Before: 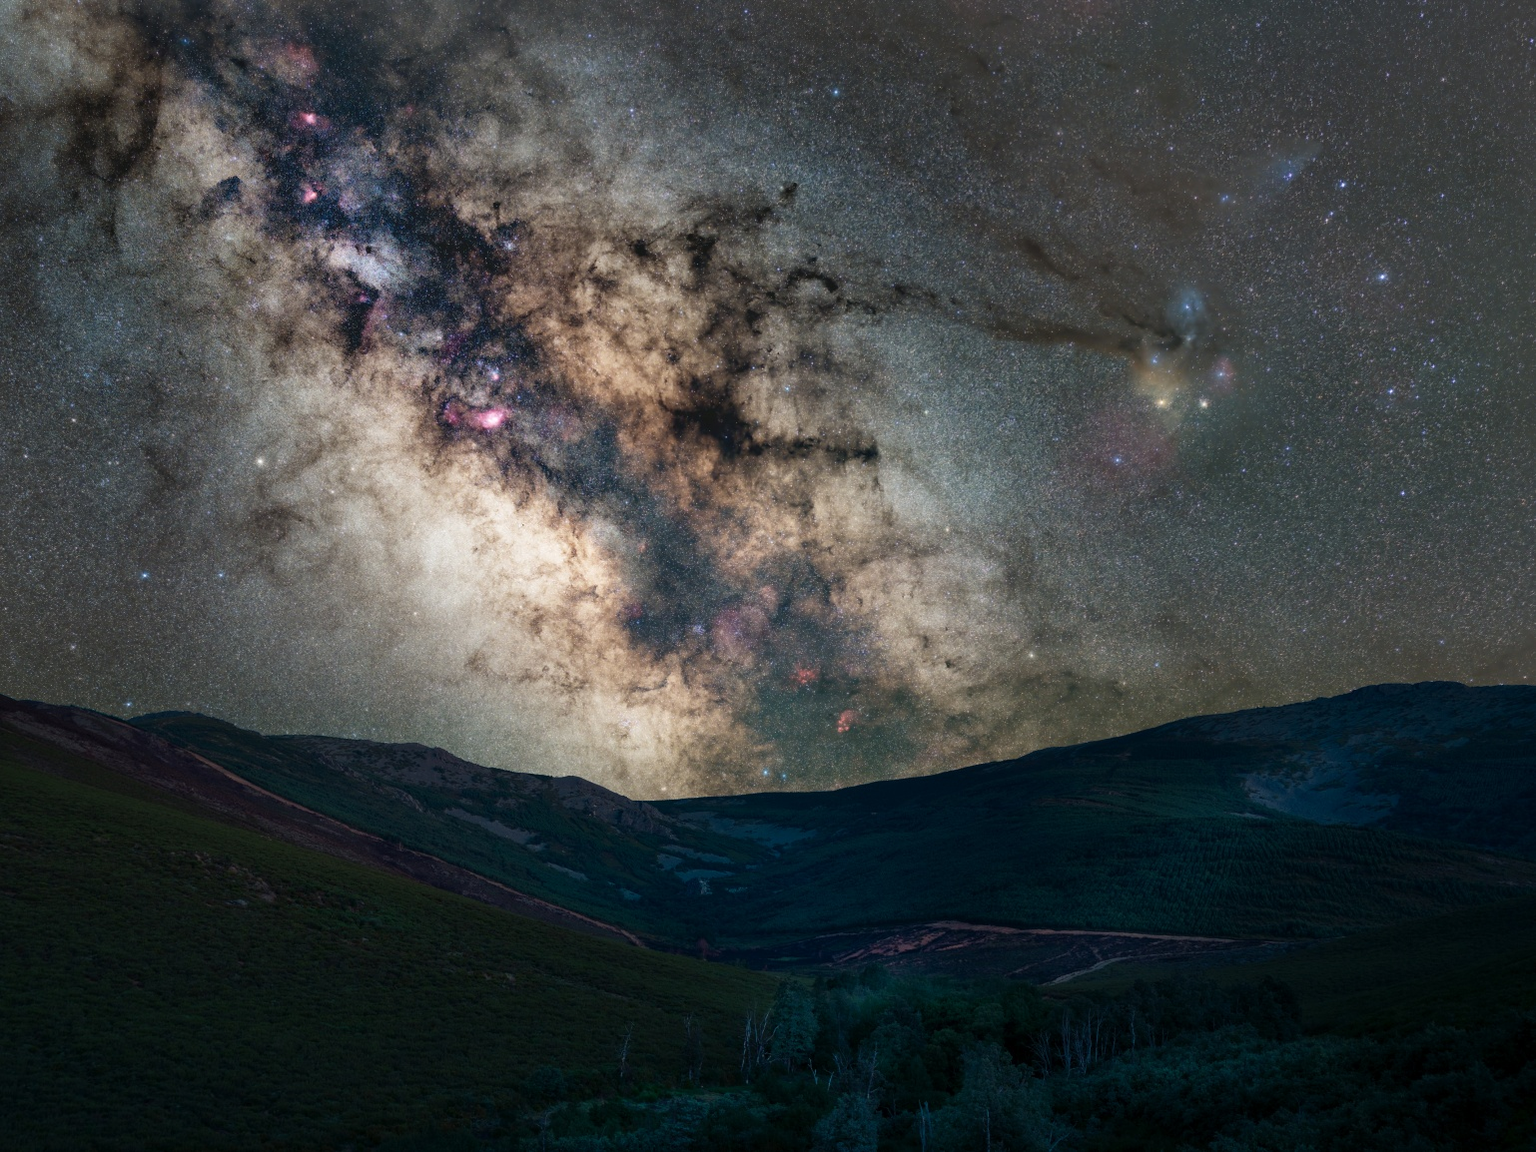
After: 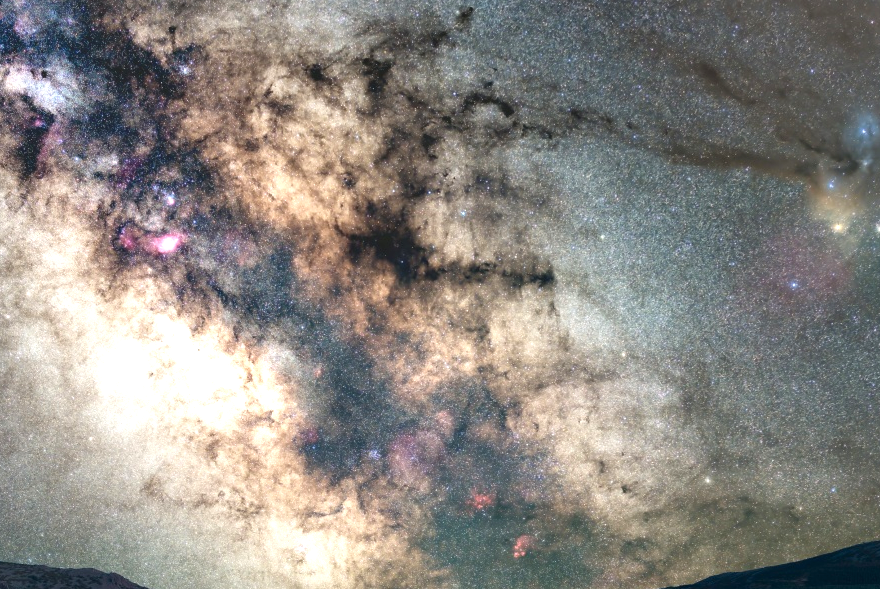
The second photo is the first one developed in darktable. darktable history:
exposure: black level correction 0, exposure 0.895 EV, compensate exposure bias true, compensate highlight preservation false
crop: left 21.183%, top 15.28%, right 21.548%, bottom 33.651%
